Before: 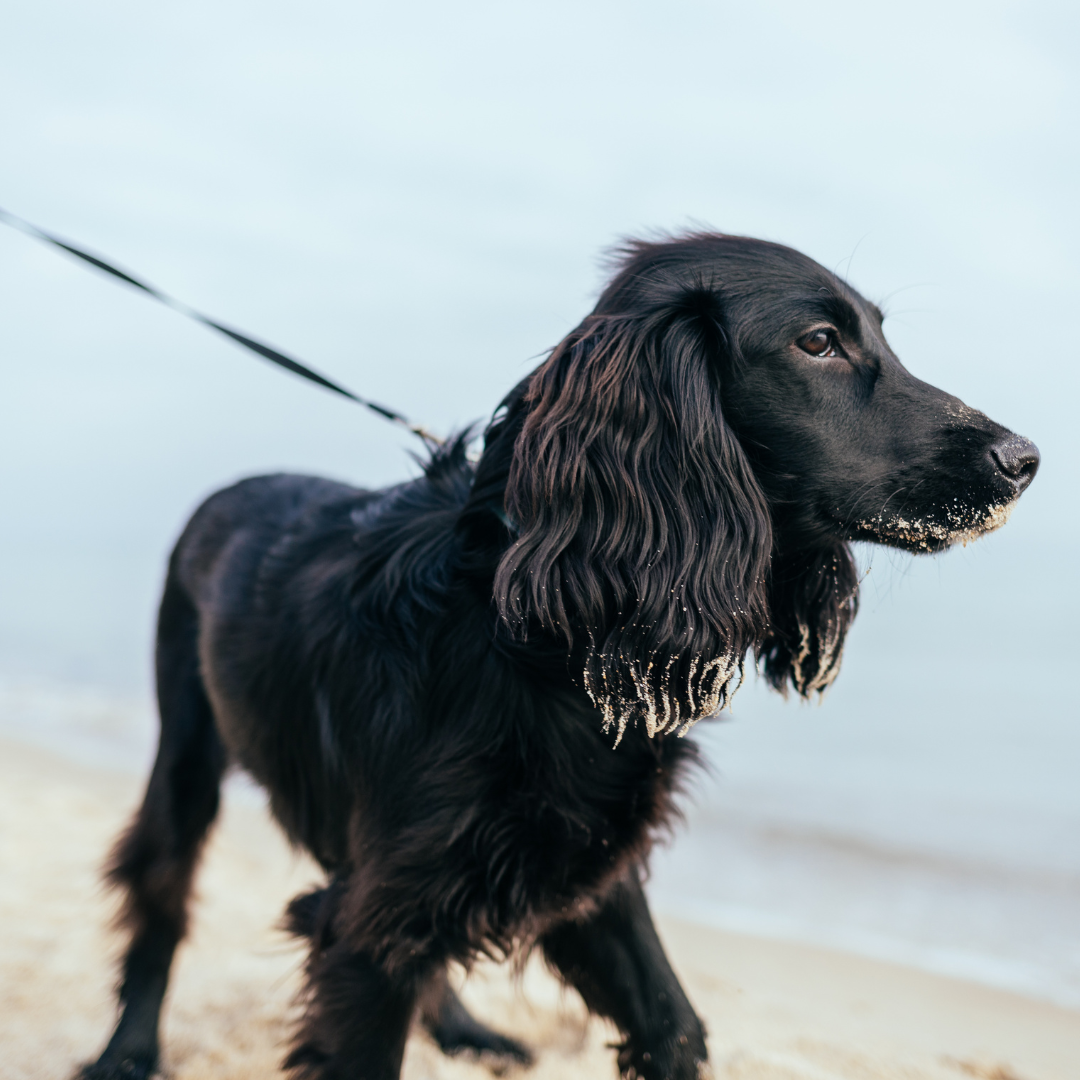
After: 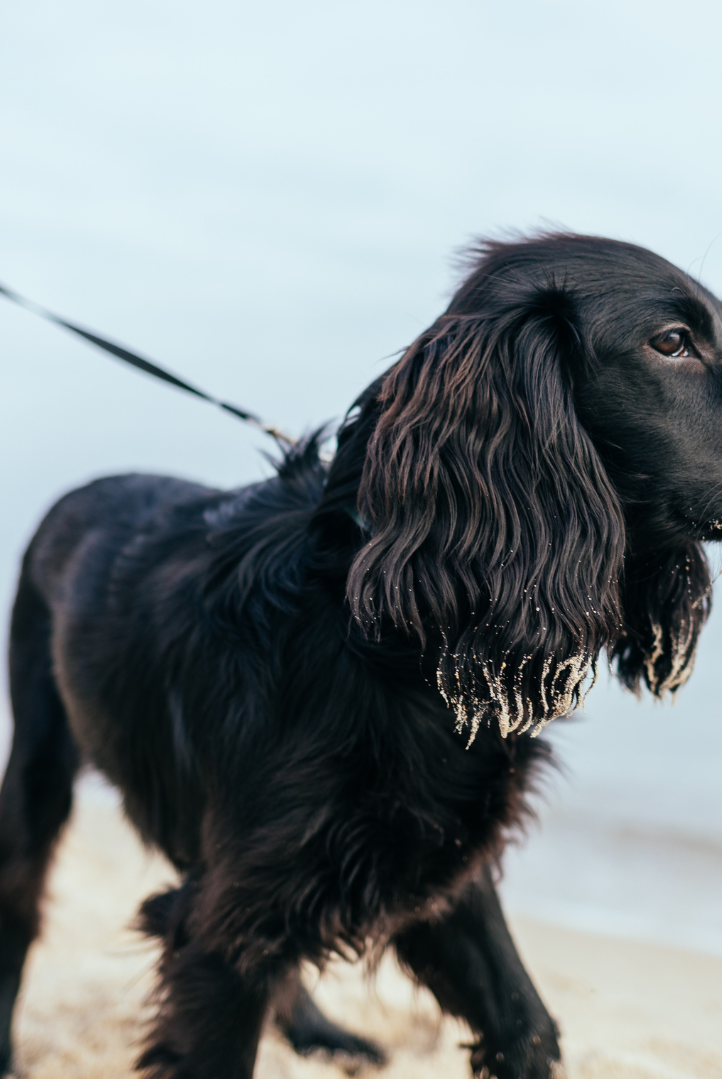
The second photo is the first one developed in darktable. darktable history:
crop and rotate: left 13.637%, right 19.43%
